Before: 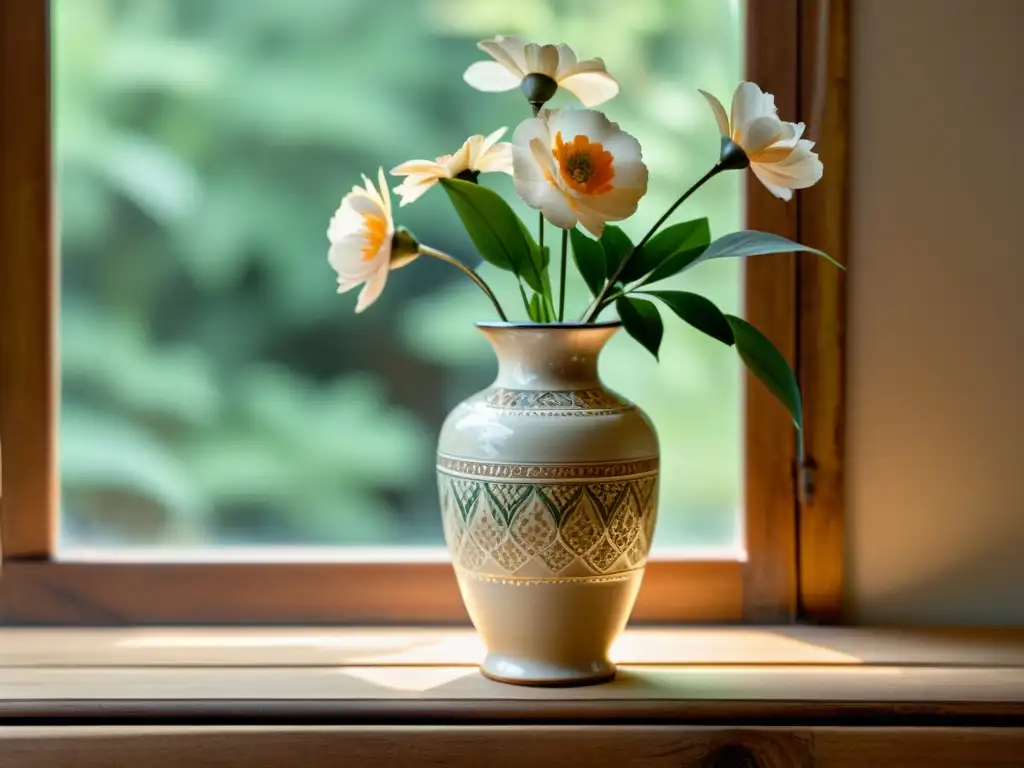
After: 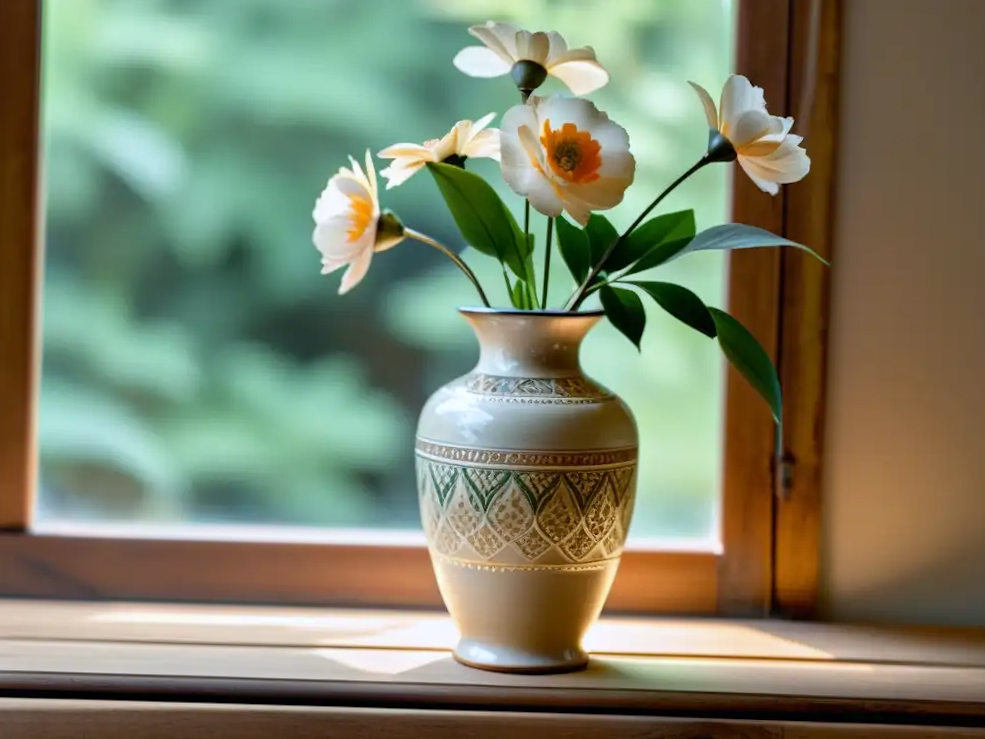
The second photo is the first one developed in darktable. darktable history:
white balance: red 0.984, blue 1.059
crop and rotate: angle -1.69°
